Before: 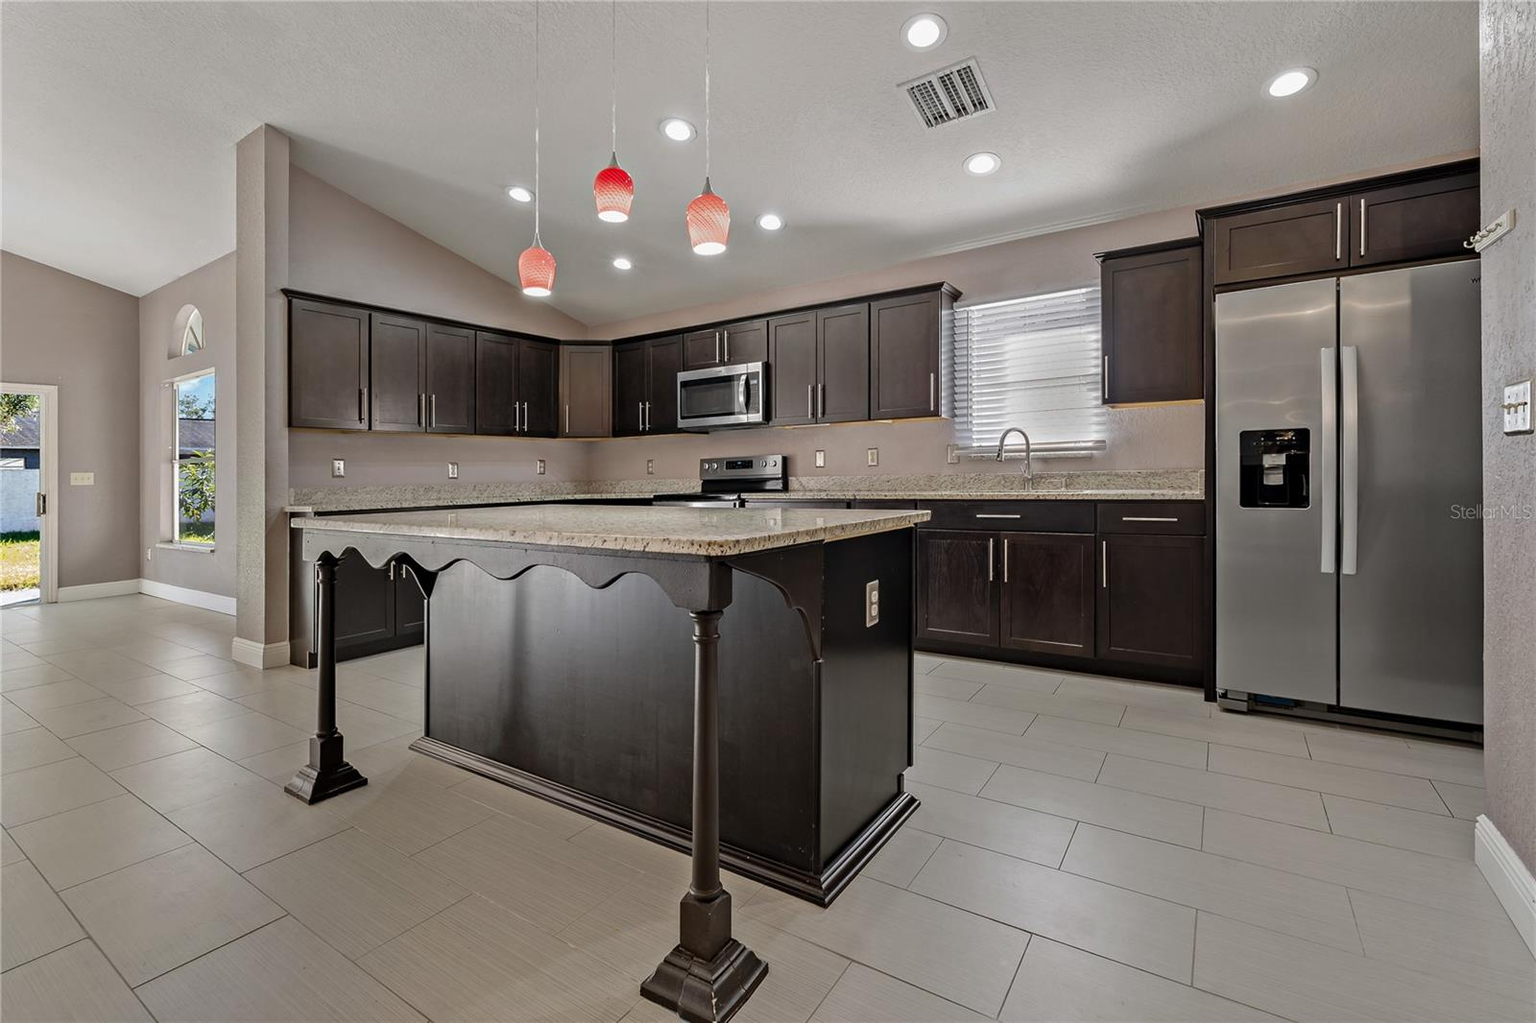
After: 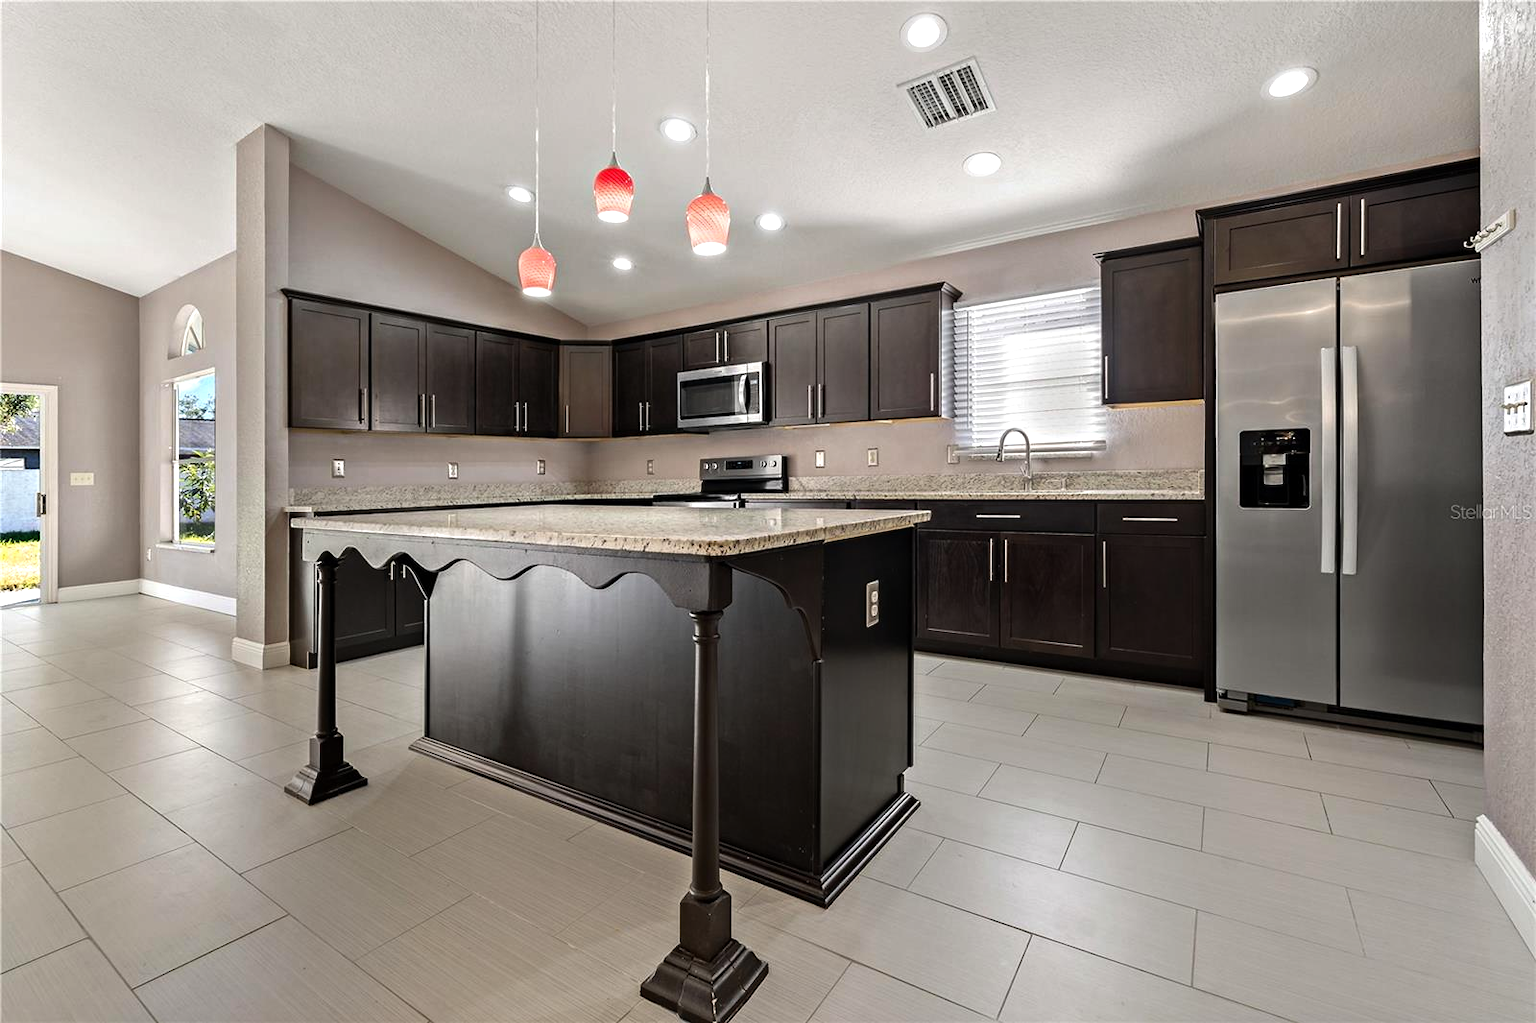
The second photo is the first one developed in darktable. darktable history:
tone equalizer: -8 EV -0.718 EV, -7 EV -0.677 EV, -6 EV -0.587 EV, -5 EV -0.399 EV, -3 EV 0.398 EV, -2 EV 0.6 EV, -1 EV 0.681 EV, +0 EV 0.729 EV, edges refinement/feathering 500, mask exposure compensation -1.57 EV, preserve details guided filter
